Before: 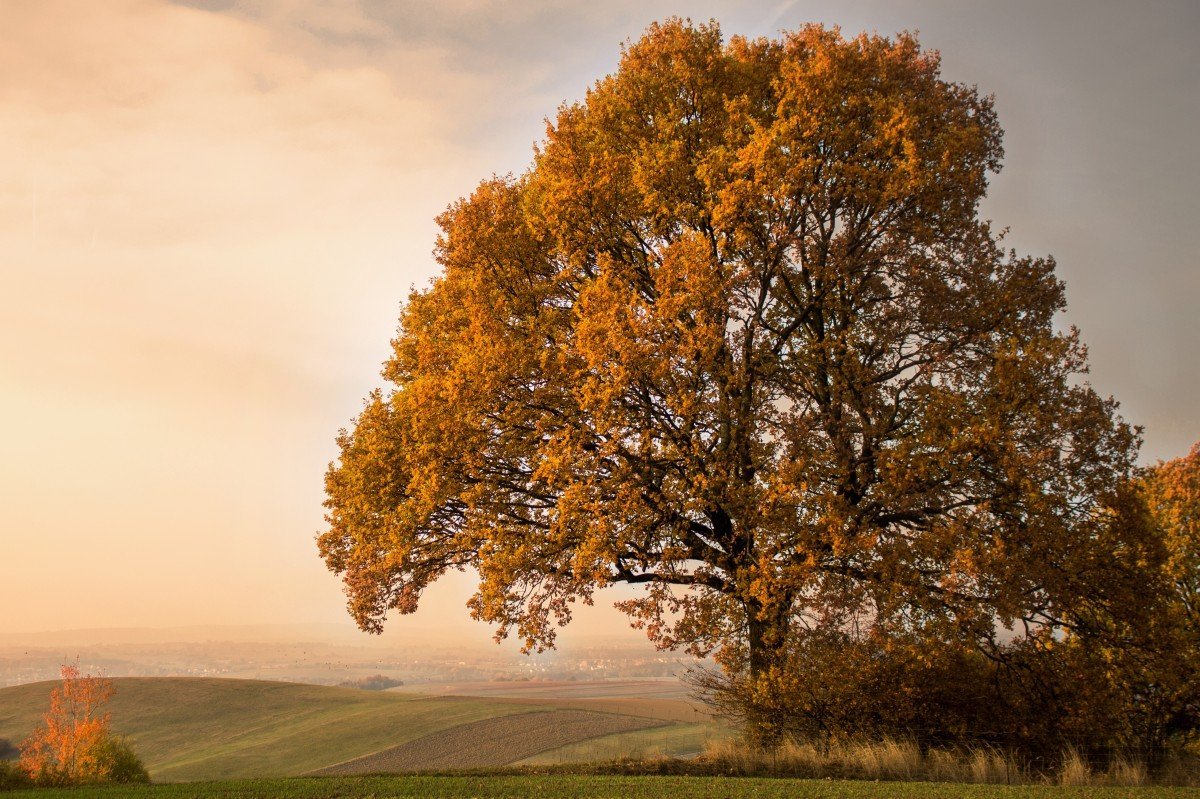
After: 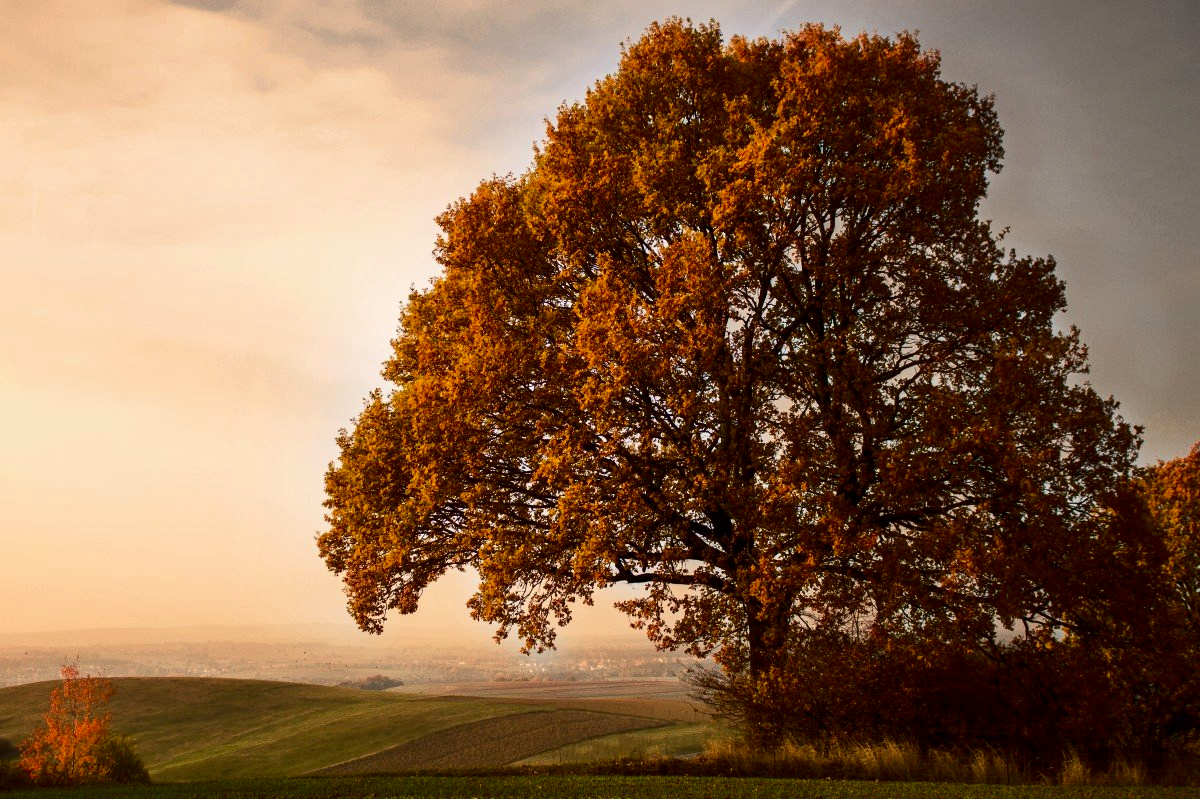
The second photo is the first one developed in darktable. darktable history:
contrast brightness saturation: contrast 0.191, brightness -0.239, saturation 0.108
tone equalizer: edges refinement/feathering 500, mask exposure compensation -1.57 EV, preserve details no
